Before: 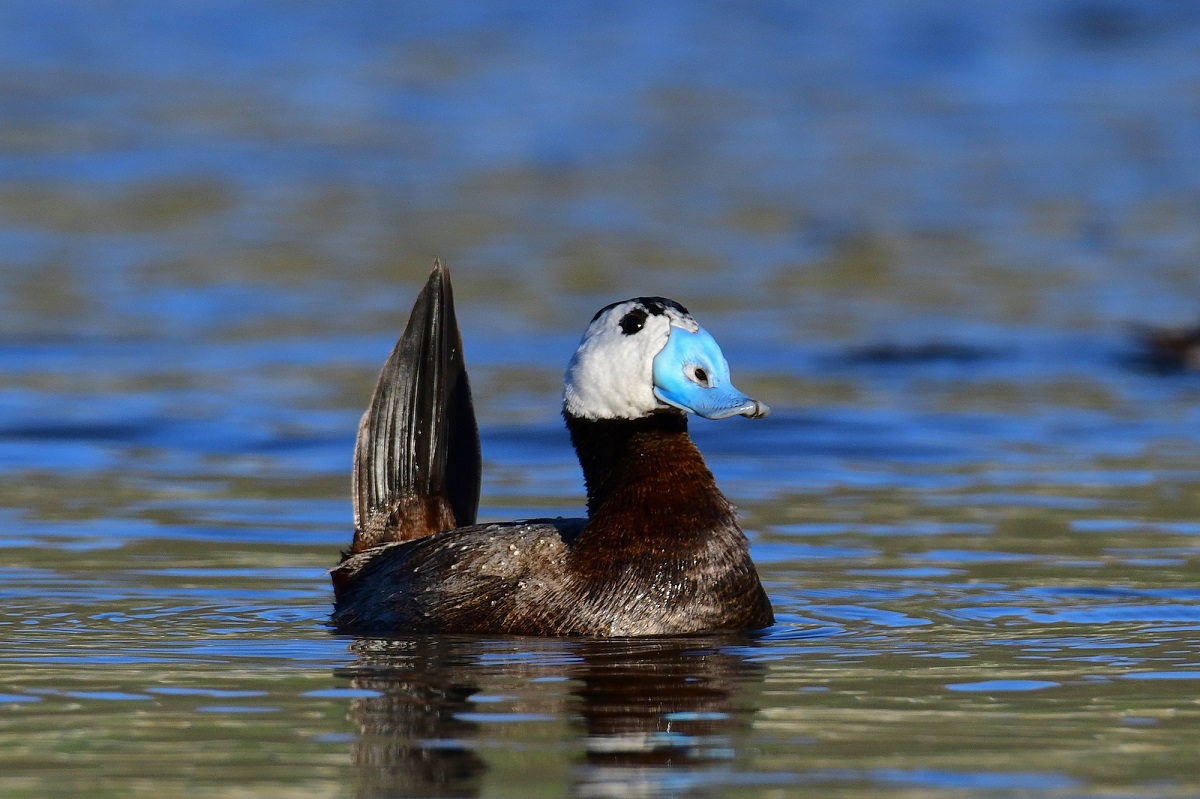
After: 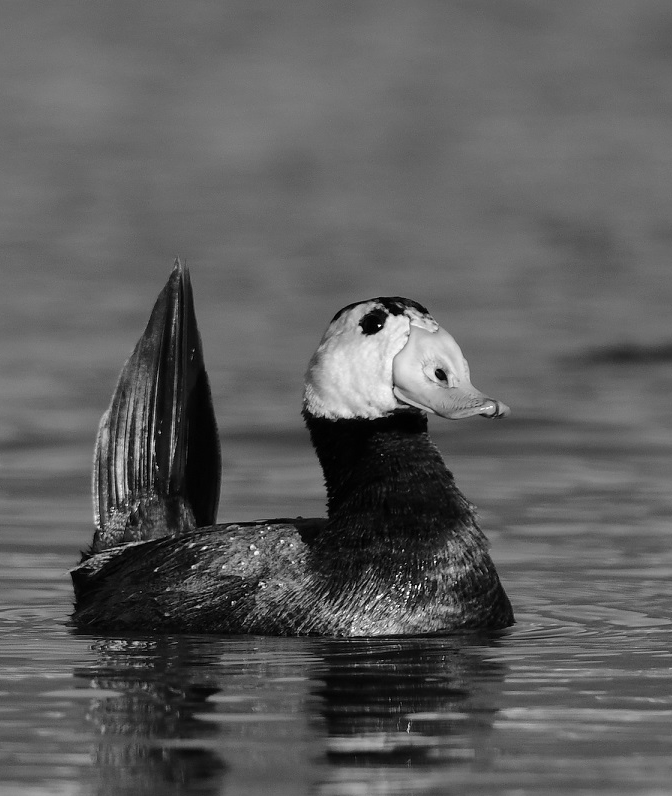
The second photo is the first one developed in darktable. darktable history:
color contrast: green-magenta contrast 0, blue-yellow contrast 0
crop: left 21.674%, right 22.086%
